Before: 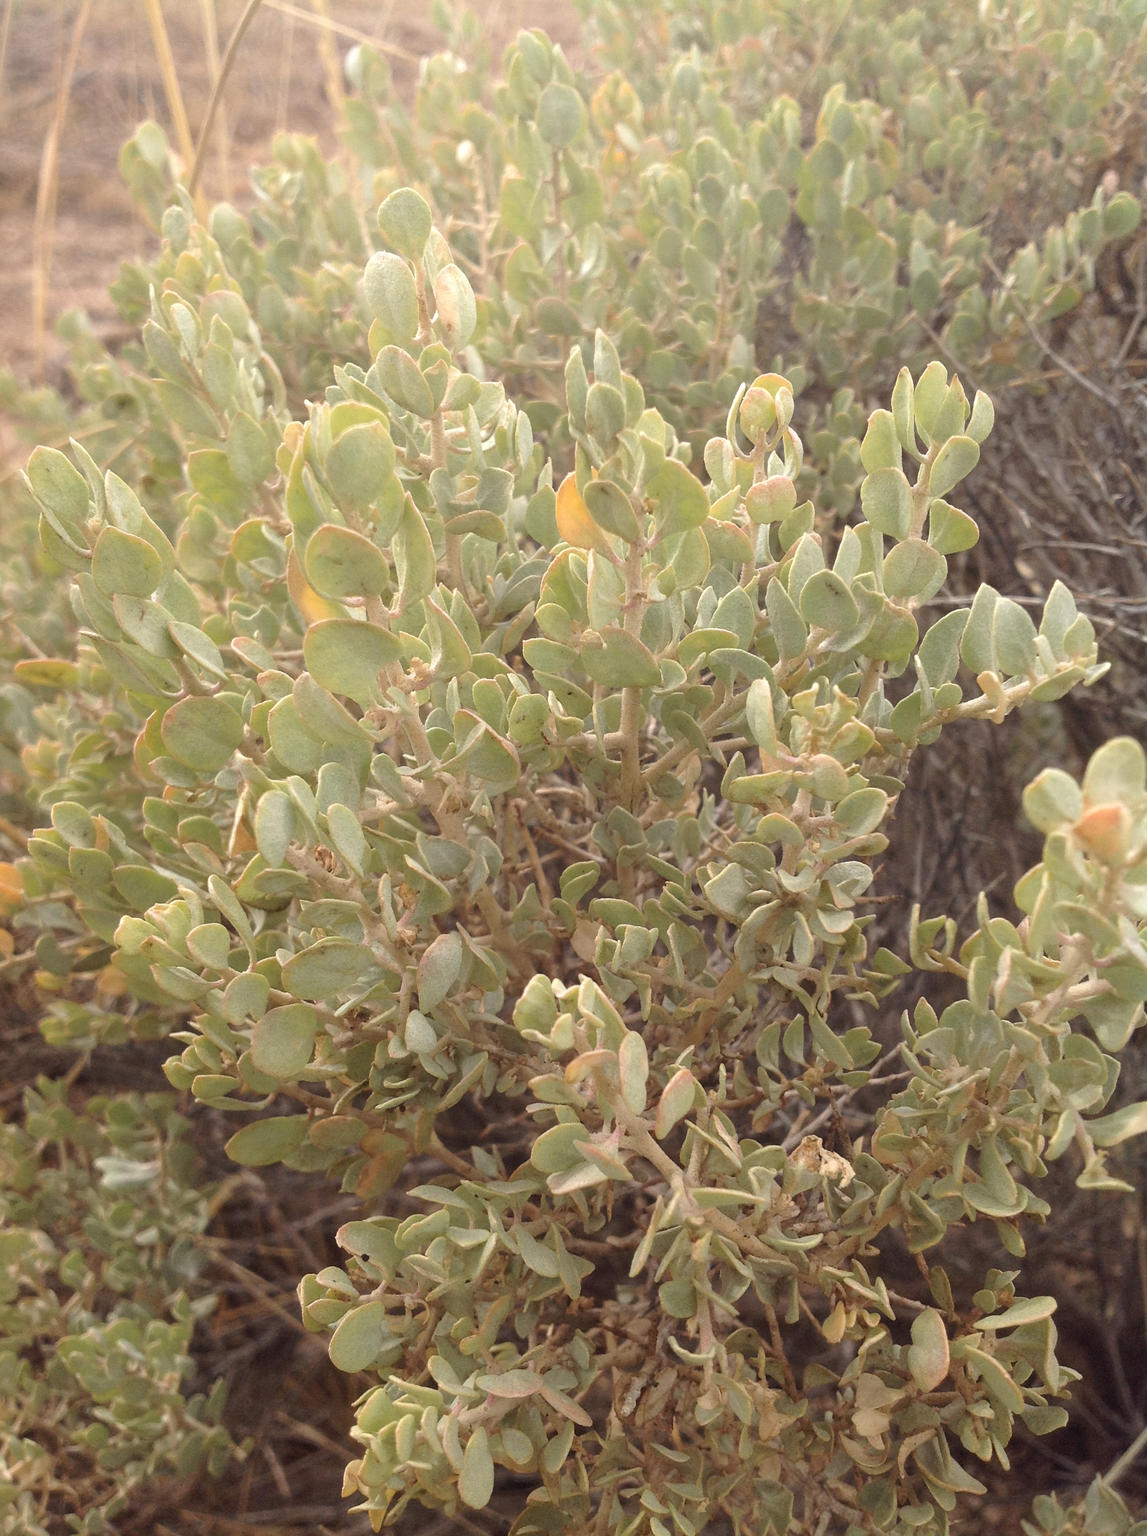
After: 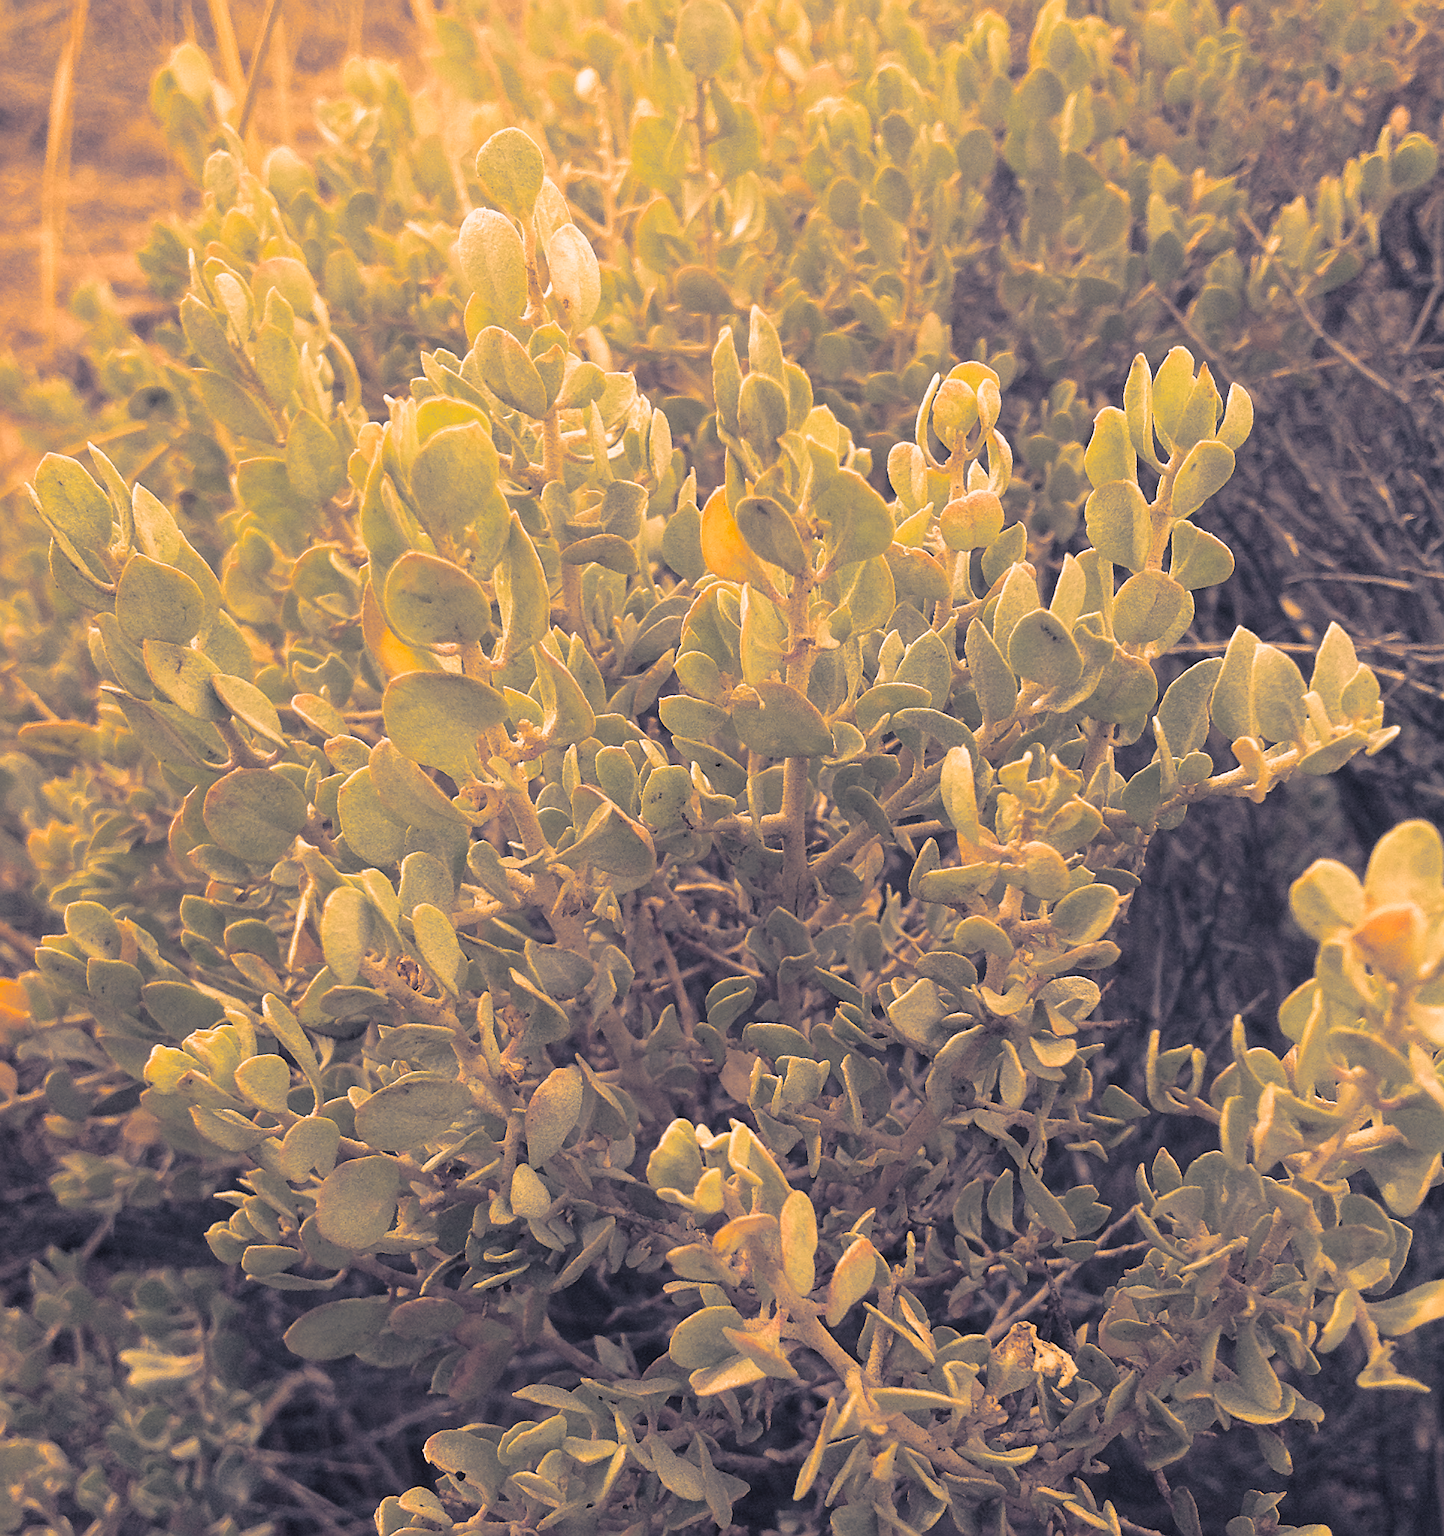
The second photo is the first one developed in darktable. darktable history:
split-toning: shadows › hue 226.8°, shadows › saturation 0.56, highlights › hue 28.8°, balance -40, compress 0%
color correction: highlights a* 17.94, highlights b* 35.39, shadows a* 1.48, shadows b* 6.42, saturation 1.01
crop and rotate: top 5.667%, bottom 14.937%
sharpen: radius 2.167, amount 0.381, threshold 0
